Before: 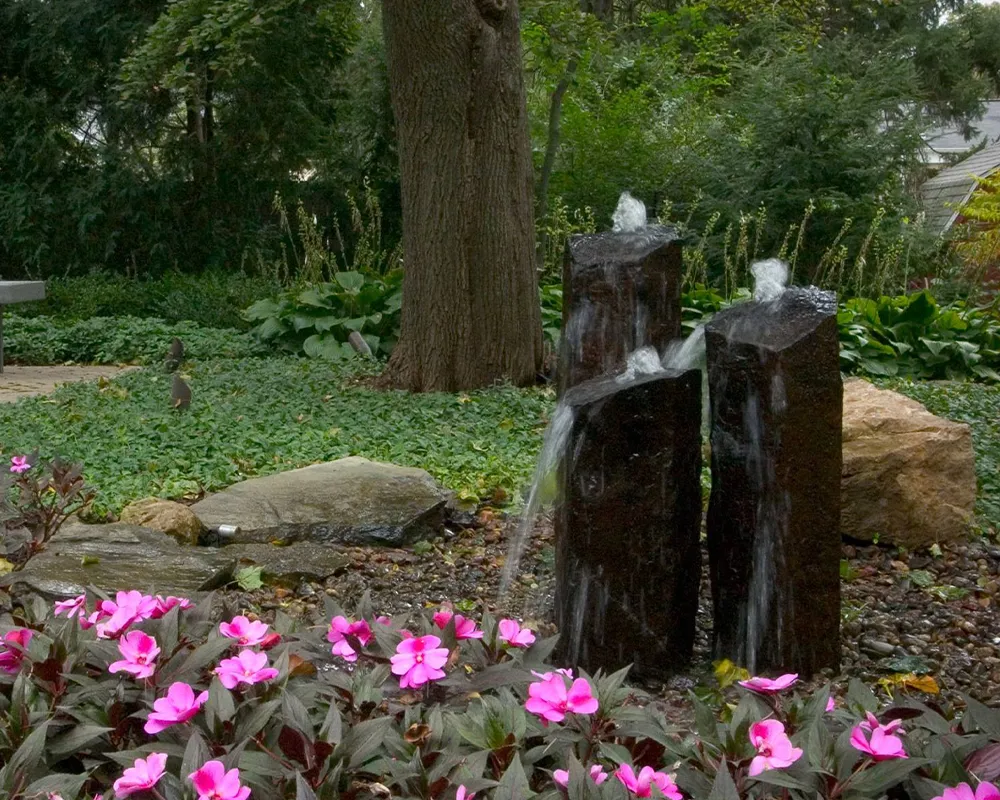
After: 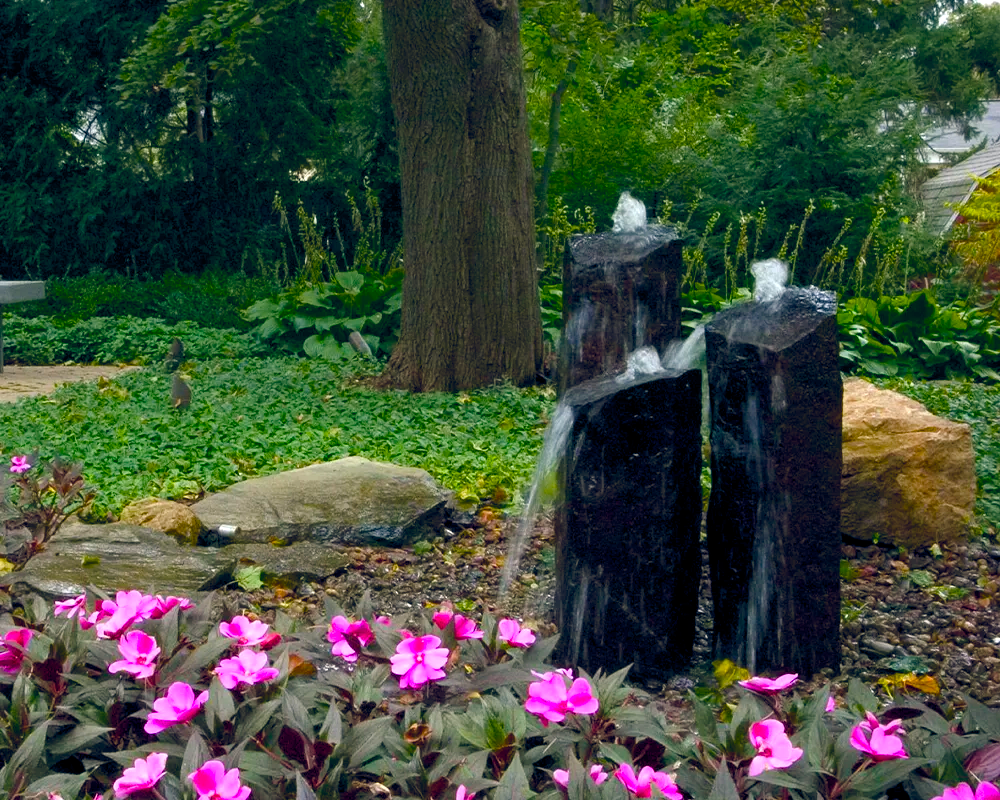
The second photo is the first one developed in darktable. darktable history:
color balance rgb: shadows lift › chroma 2.055%, shadows lift › hue 216.55°, global offset › chroma 0.152%, global offset › hue 253.98°, perceptual saturation grading › global saturation 20%, perceptual saturation grading › highlights -14.372%, perceptual saturation grading › shadows 49.77%, global vibrance 39.818%
tone equalizer: -8 EV -0.44 EV, -7 EV -0.36 EV, -6 EV -0.369 EV, -5 EV -0.205 EV, -3 EV 0.238 EV, -2 EV 0.357 EV, -1 EV 0.367 EV, +0 EV 0.425 EV
